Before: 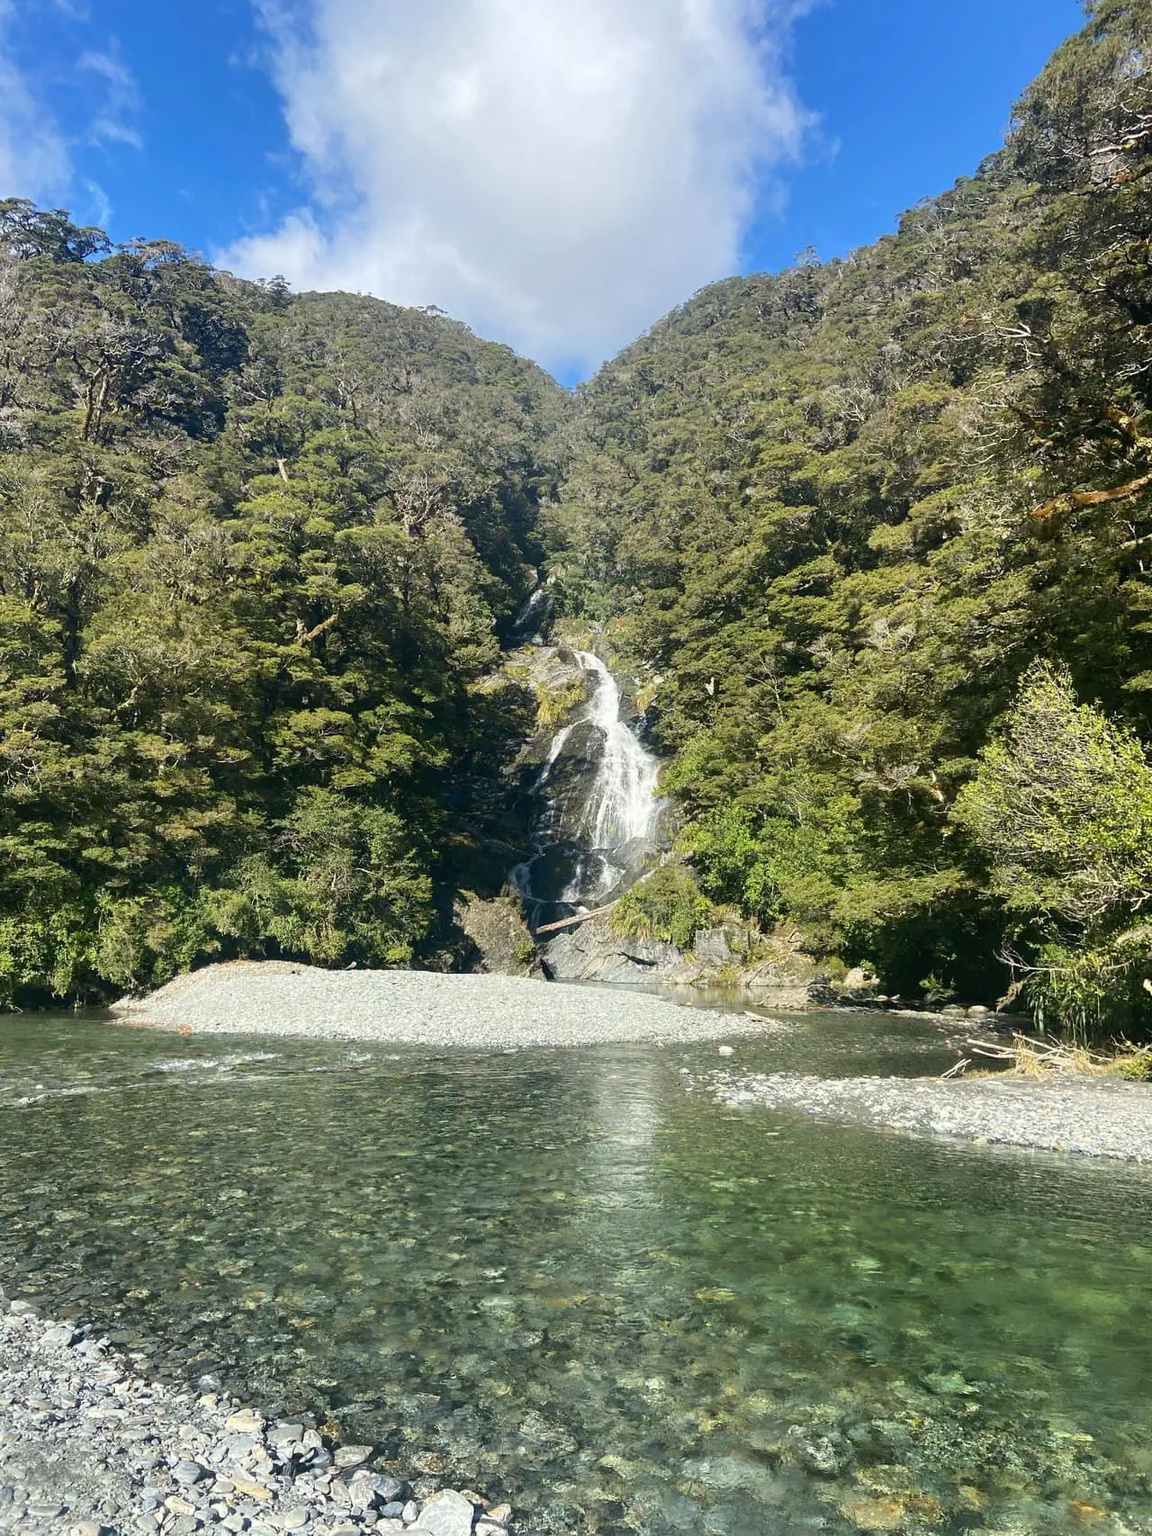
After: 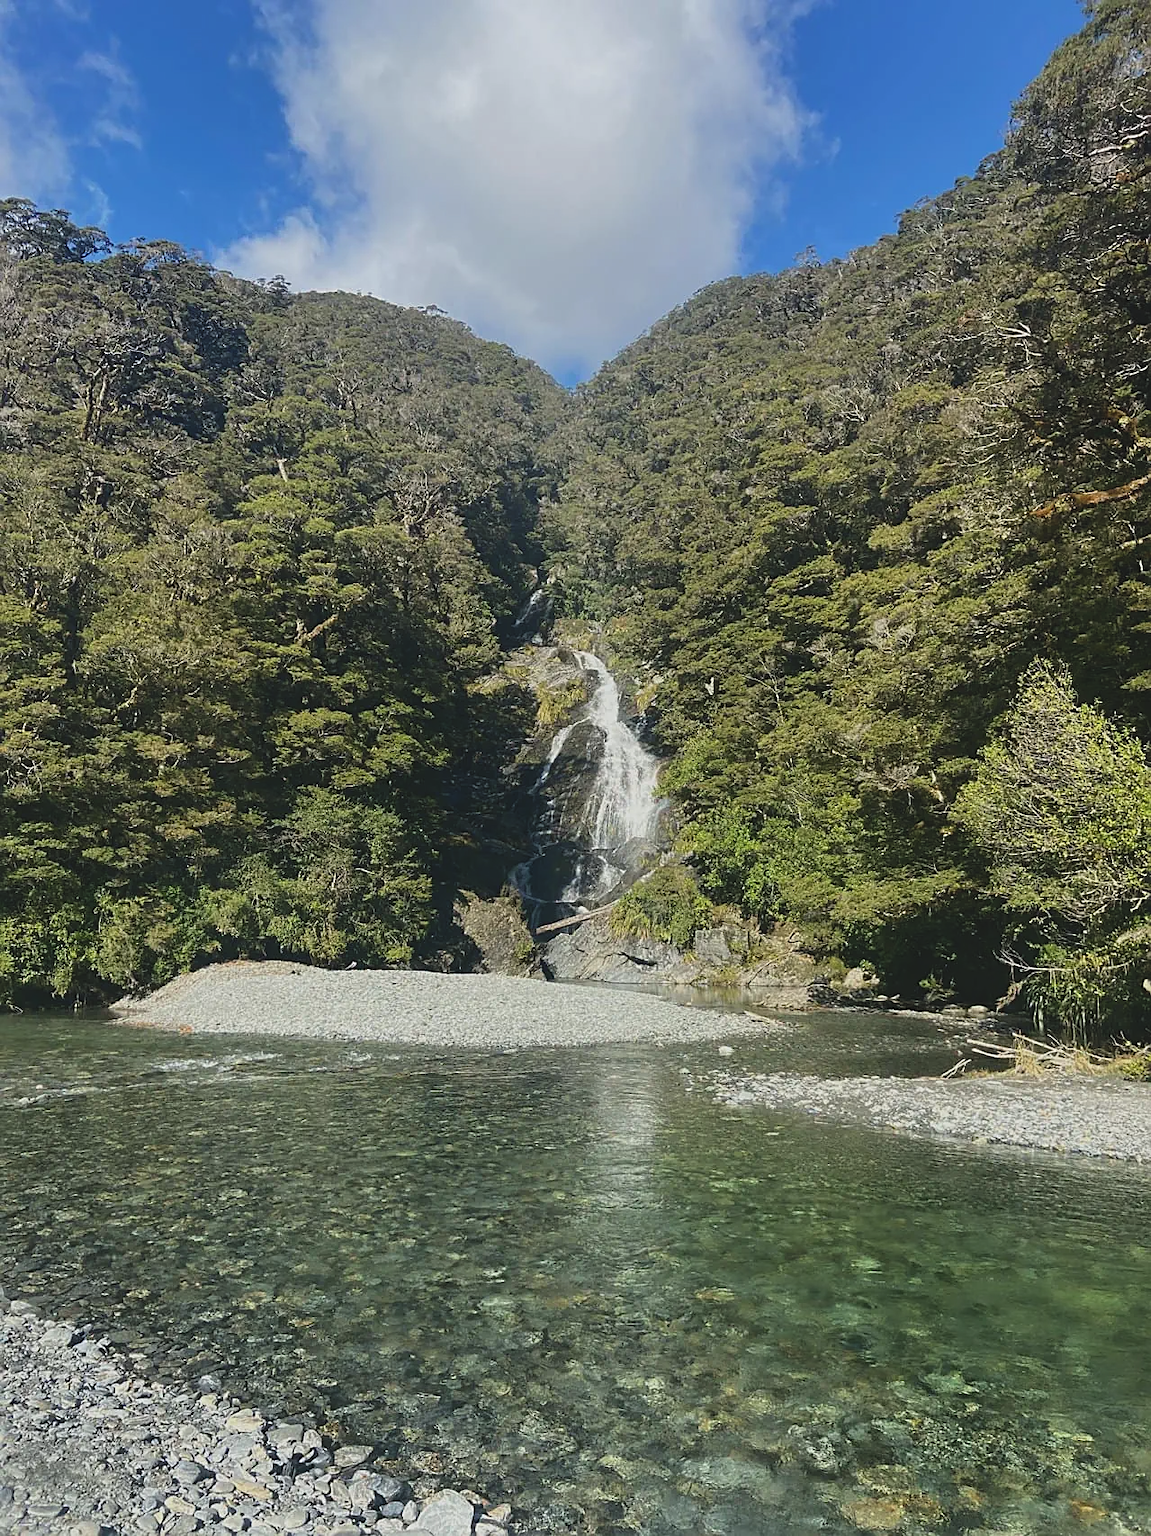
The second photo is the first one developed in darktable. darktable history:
exposure: black level correction -0.015, exposure -0.515 EV, compensate highlight preservation false
sharpen: on, module defaults
